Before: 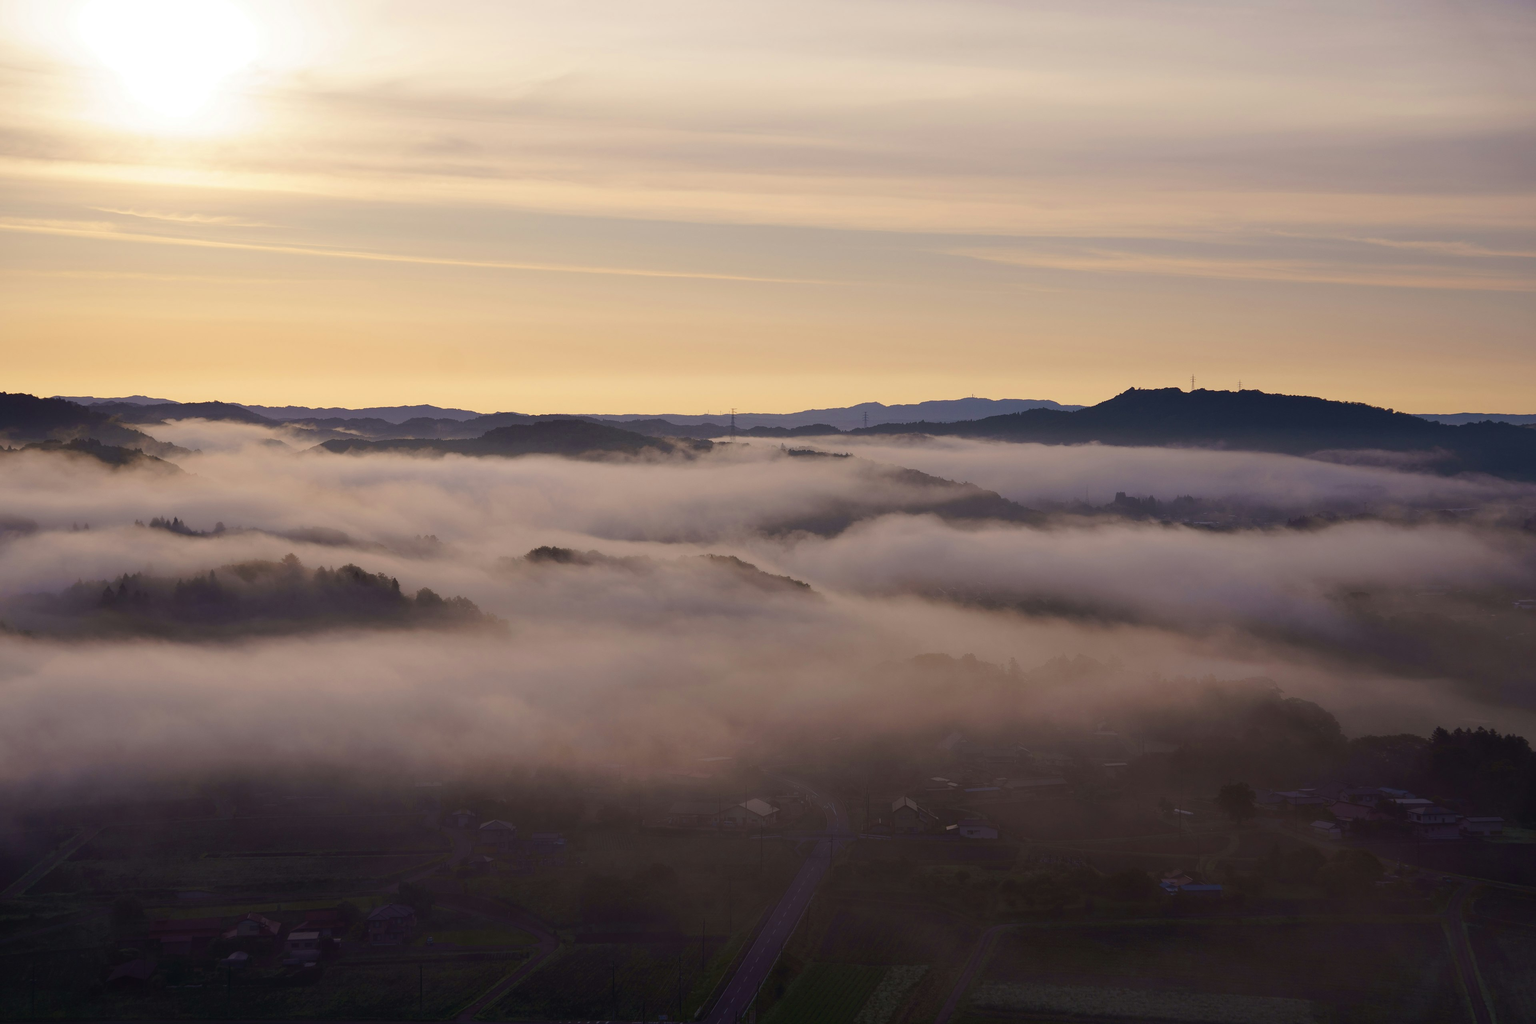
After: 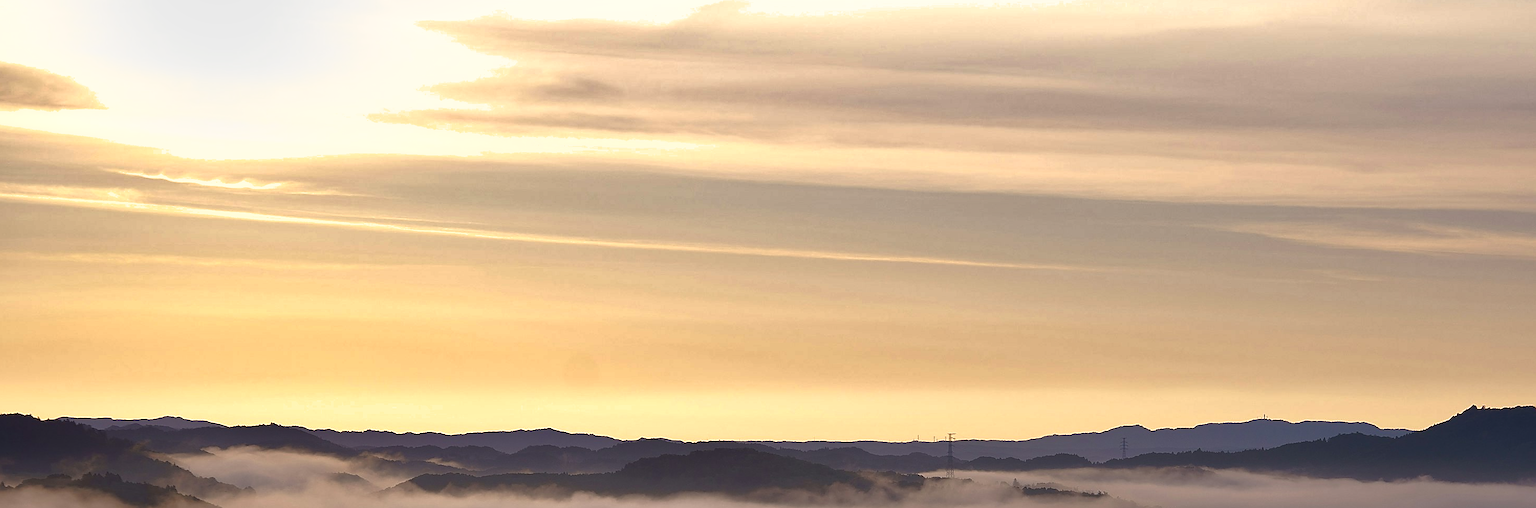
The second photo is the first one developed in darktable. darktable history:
tone equalizer: -8 EV 0.001 EV, -7 EV -0.001 EV, -6 EV 0.003 EV, -5 EV -0.048 EV, -4 EV -0.101 EV, -3 EV -0.158 EV, -2 EV 0.262 EV, -1 EV 0.715 EV, +0 EV 0.462 EV, edges refinement/feathering 500, mask exposure compensation -1.57 EV, preserve details no
crop: left 0.532%, top 7.636%, right 23.164%, bottom 54.437%
sharpen: radius 1.413, amount 1.236, threshold 0.717
shadows and highlights: low approximation 0.01, soften with gaussian
contrast brightness saturation: contrast -0.02, brightness -0.014, saturation 0.042
